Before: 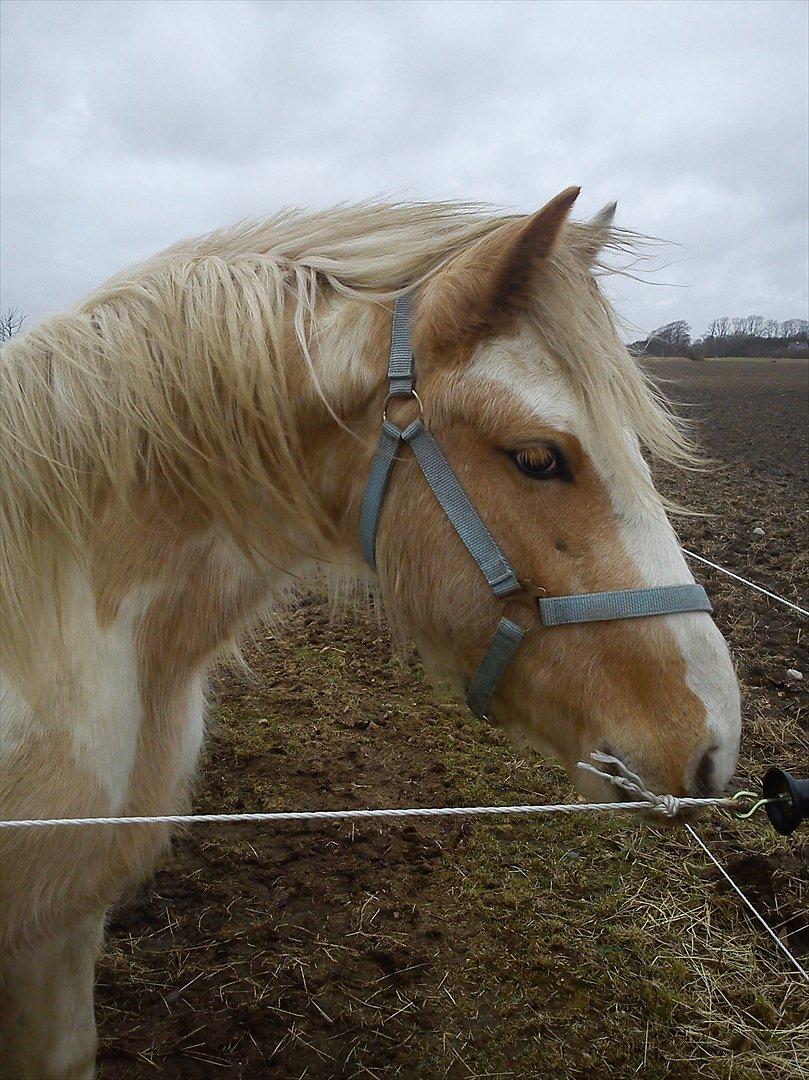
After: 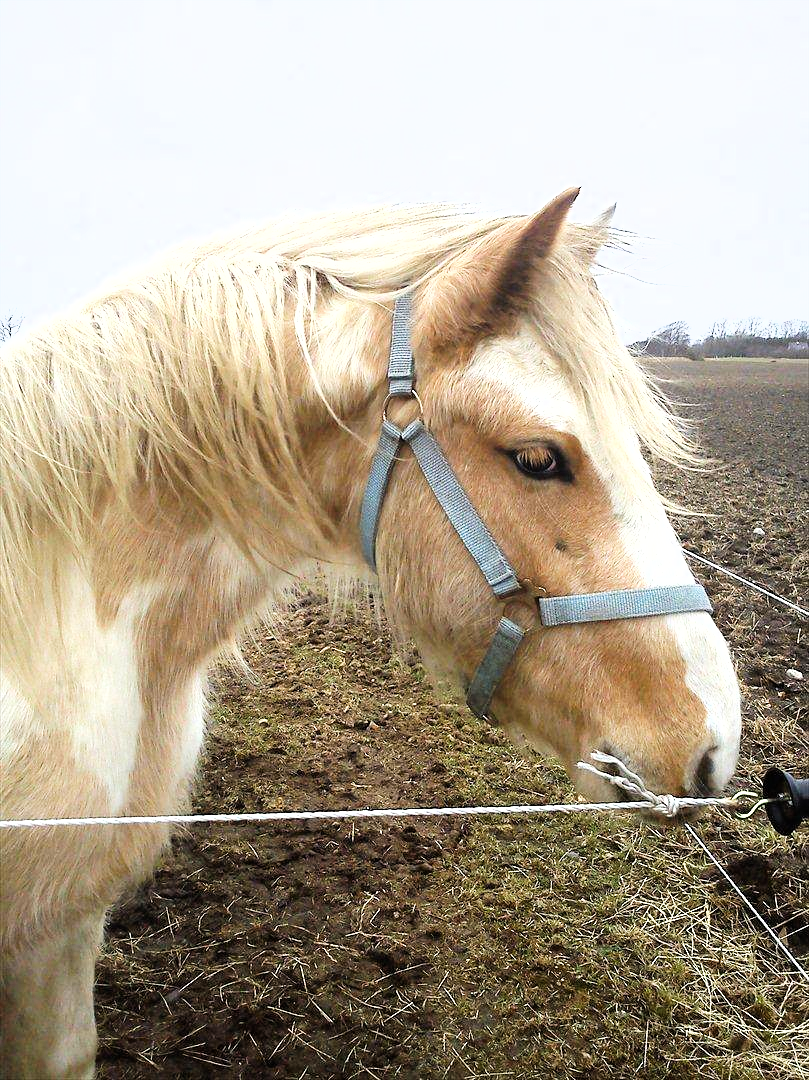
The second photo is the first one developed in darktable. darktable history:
filmic rgb: black relative exposure -16 EV, white relative exposure 5.27 EV, hardness 5.92, contrast 1.265, add noise in highlights 0.002, color science v3 (2019), use custom middle-gray values true, contrast in highlights soft
exposure: black level correction 0, exposure 1.743 EV, compensate highlight preservation false
